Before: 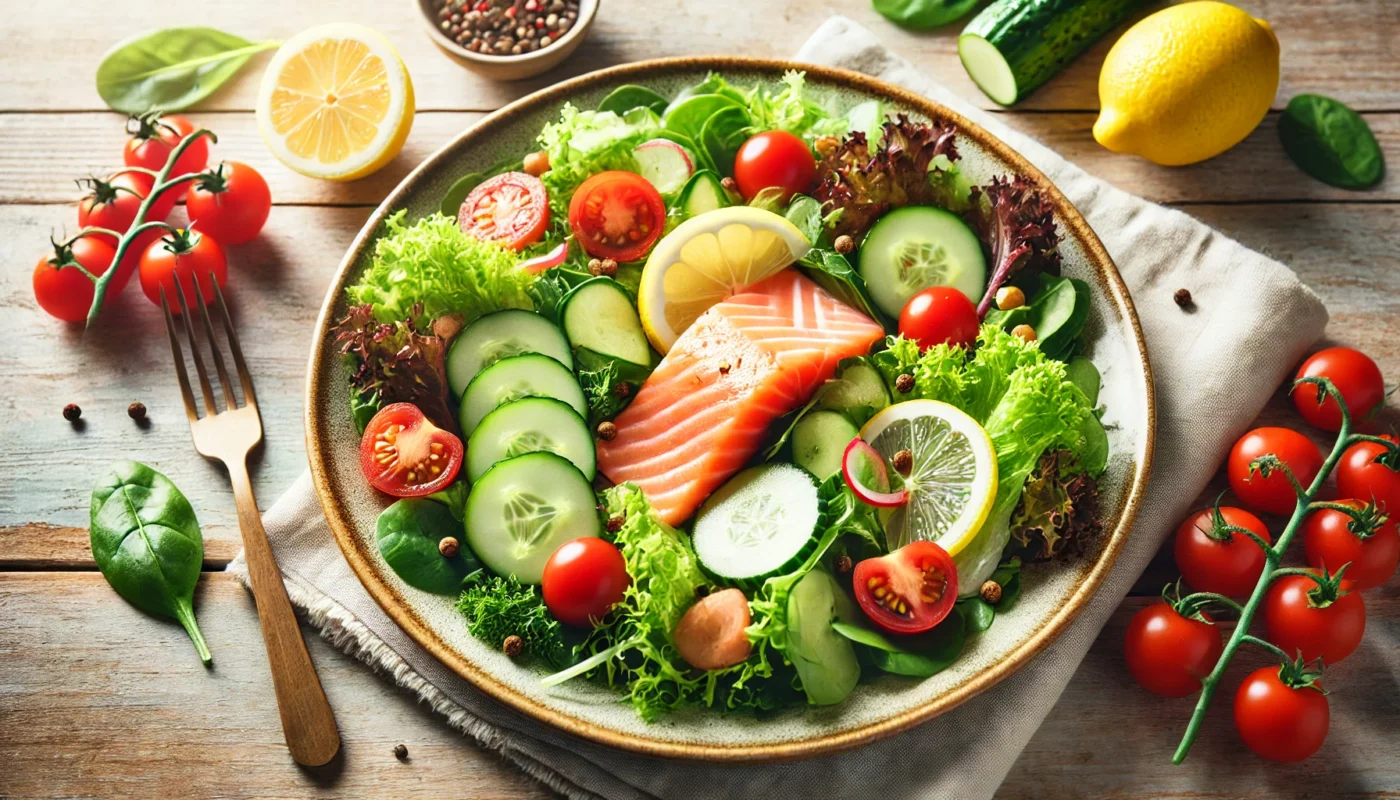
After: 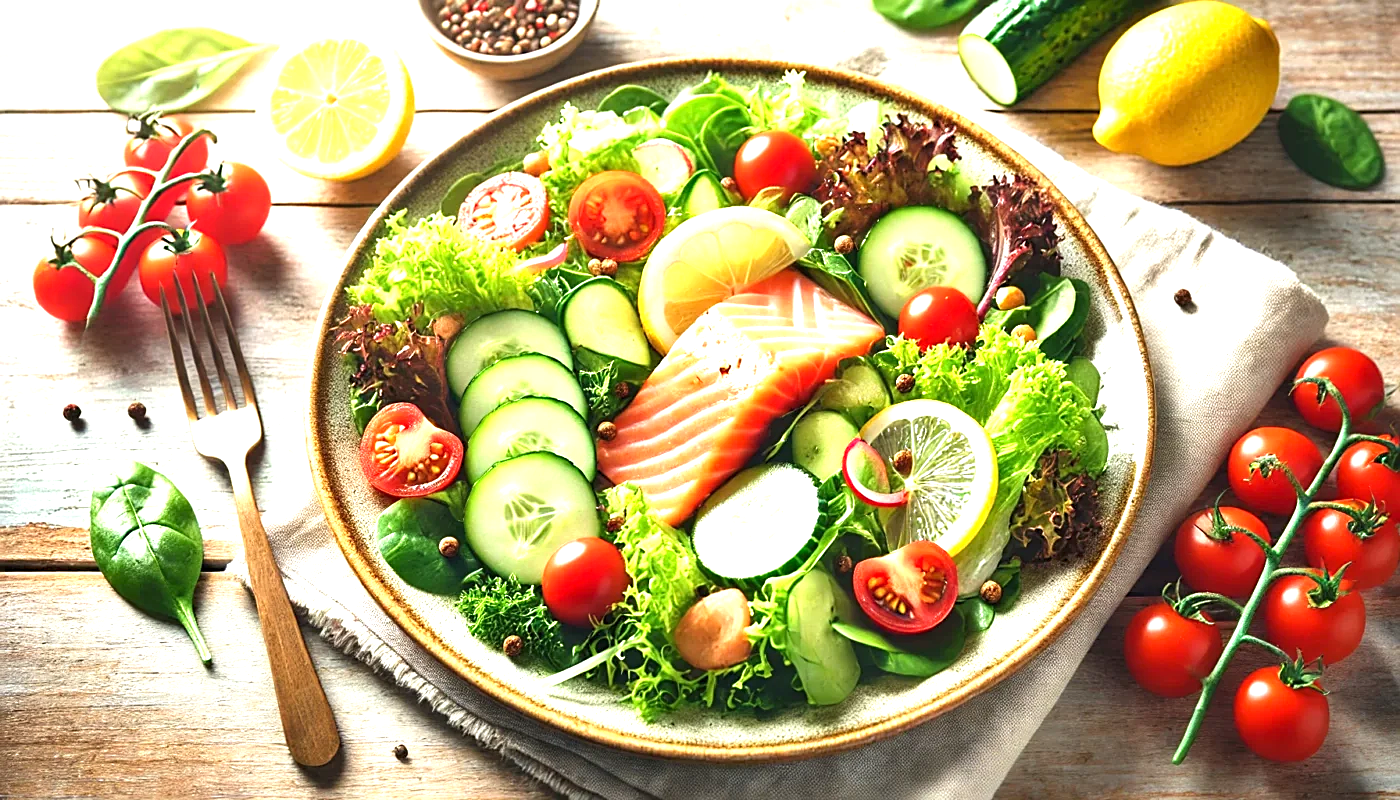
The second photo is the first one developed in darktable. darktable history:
sharpen: on, module defaults
levels: black 8.54%
exposure: exposure 1.001 EV, compensate exposure bias true, compensate highlight preservation false
